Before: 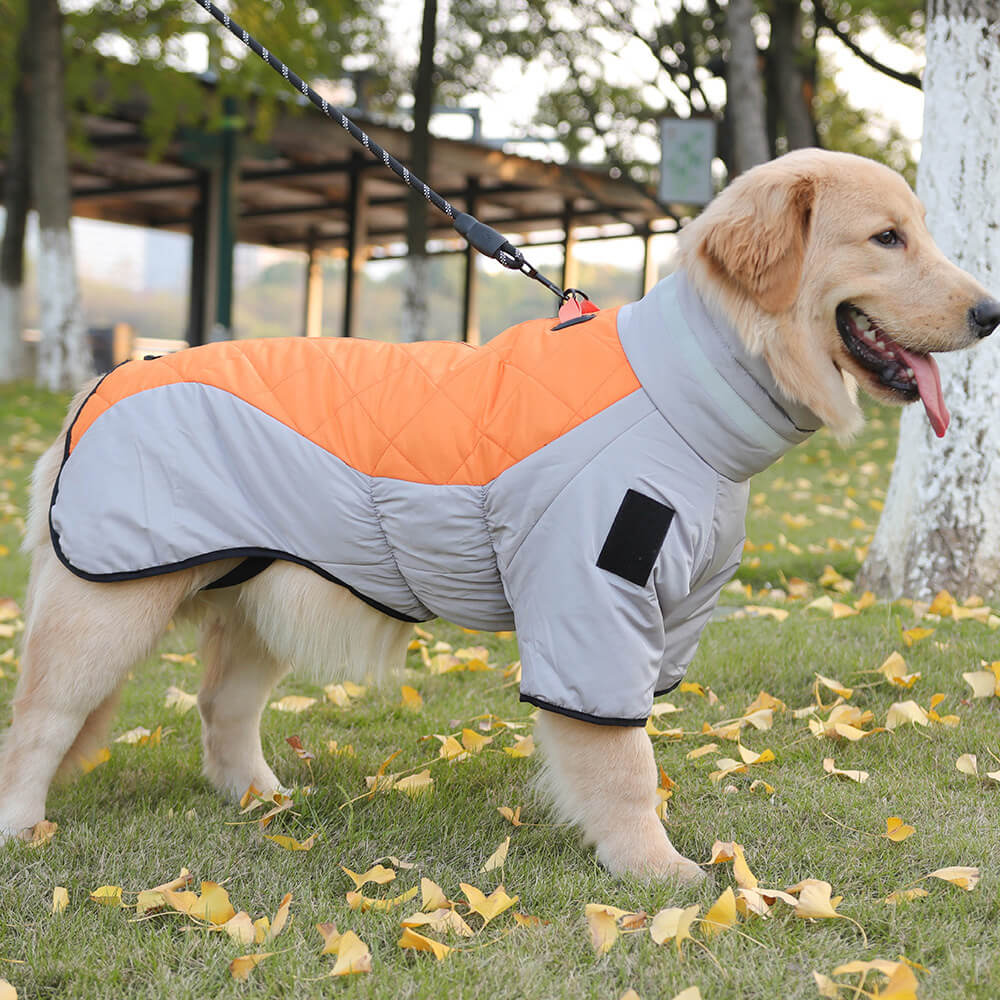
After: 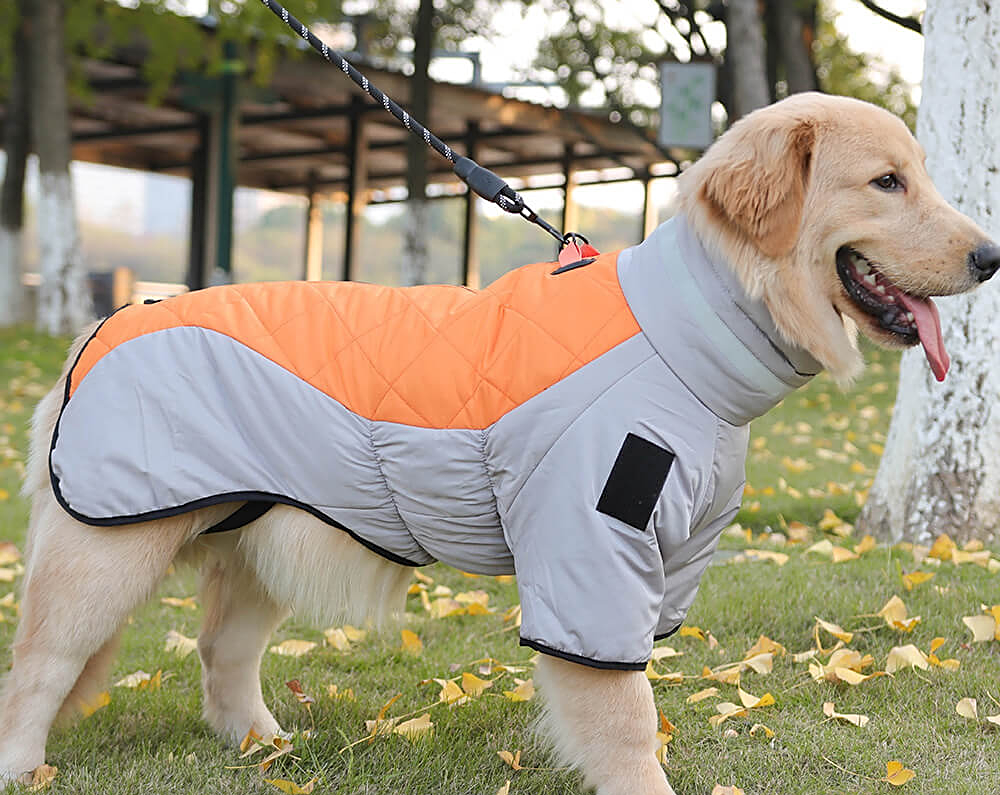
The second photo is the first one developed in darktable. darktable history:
sharpen: amount 0.489
crop and rotate: top 5.658%, bottom 14.77%
